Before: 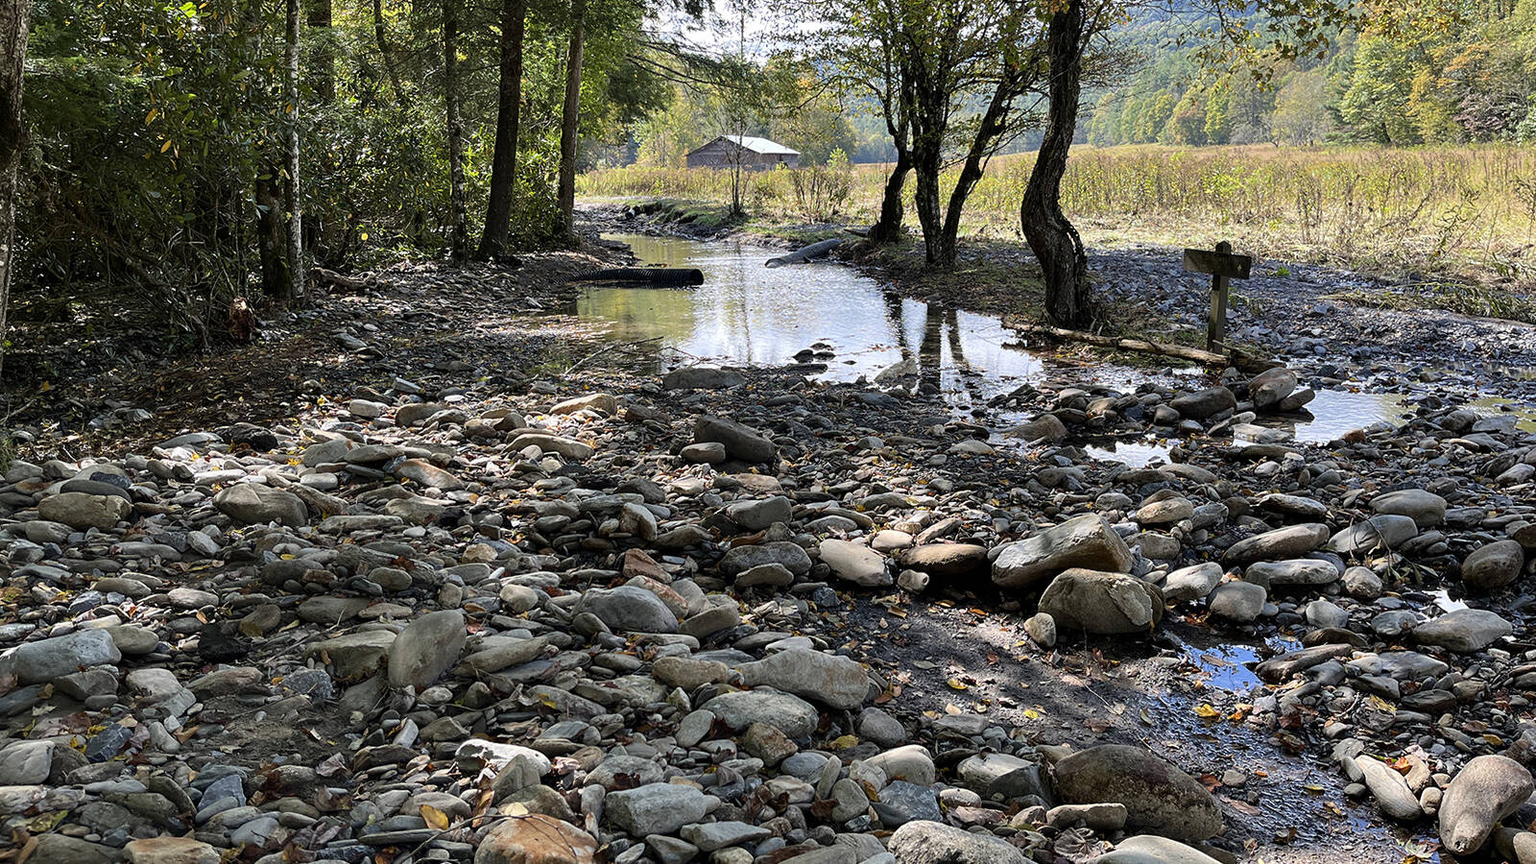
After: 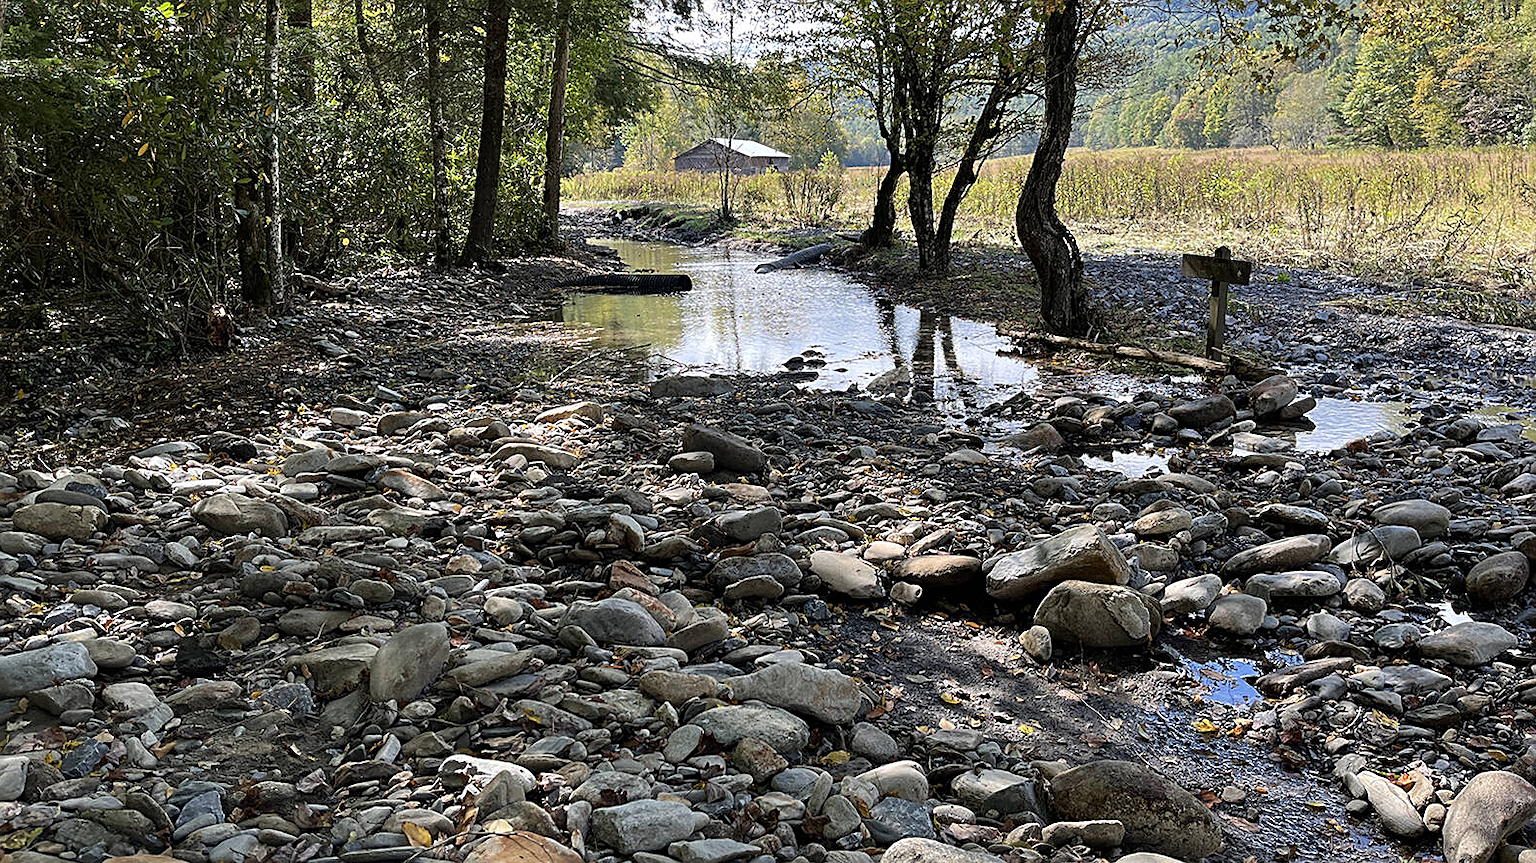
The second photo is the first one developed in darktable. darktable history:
crop: left 1.743%, right 0.268%, bottom 2.011%
sharpen: on, module defaults
color correction: highlights a* 0.003, highlights b* -0.283
